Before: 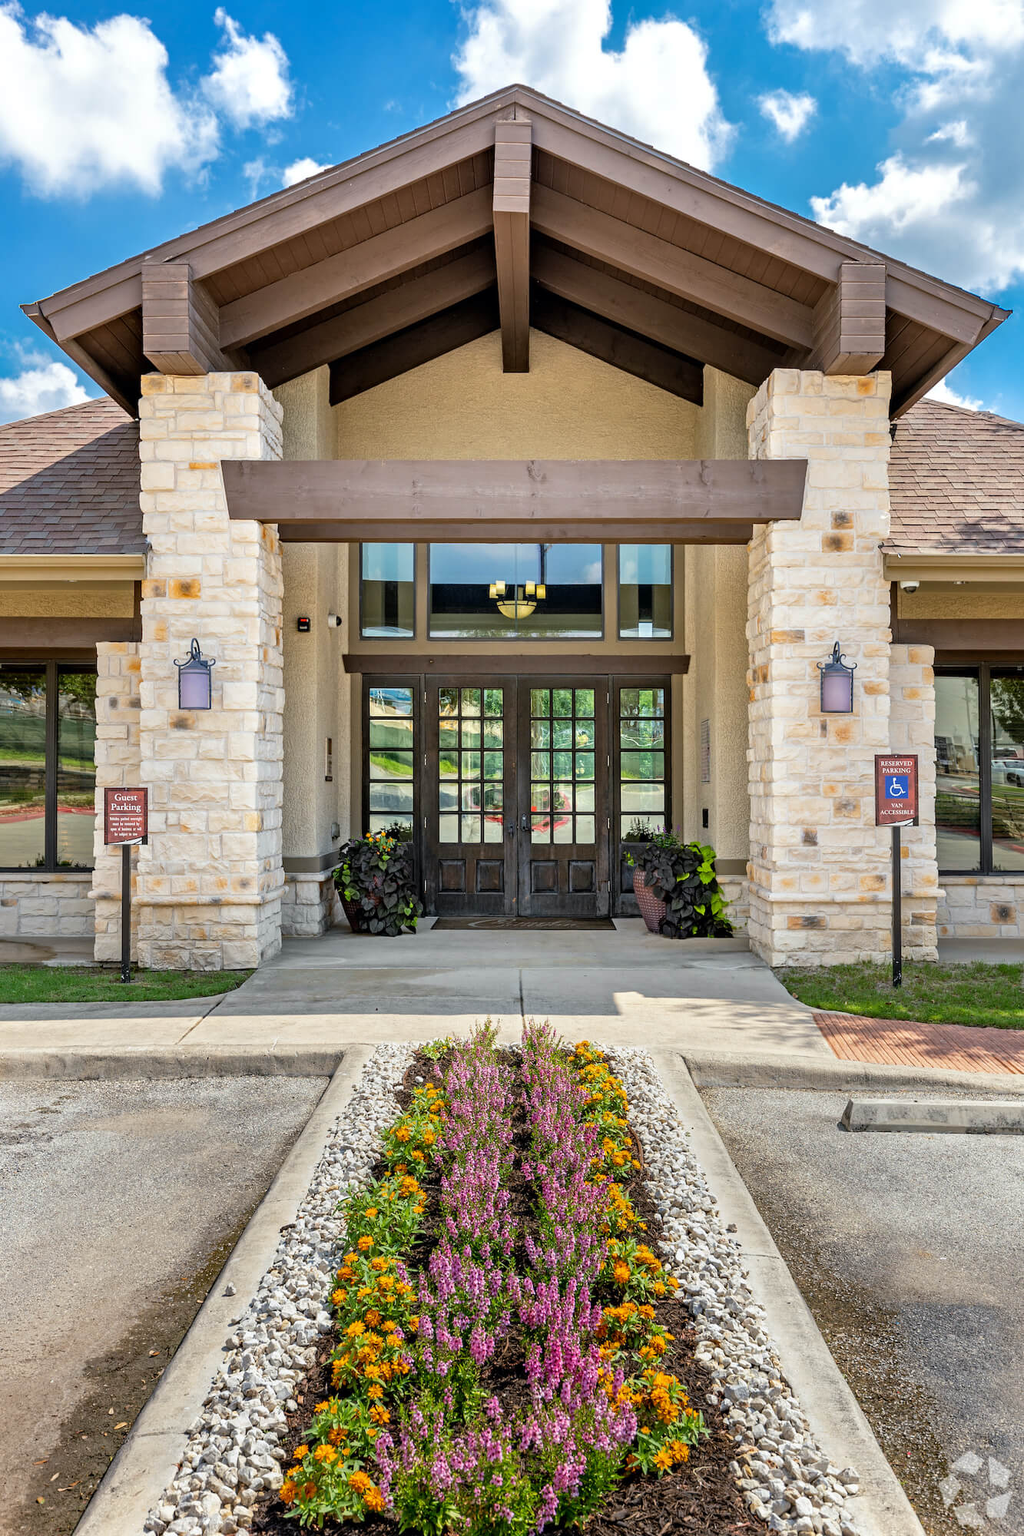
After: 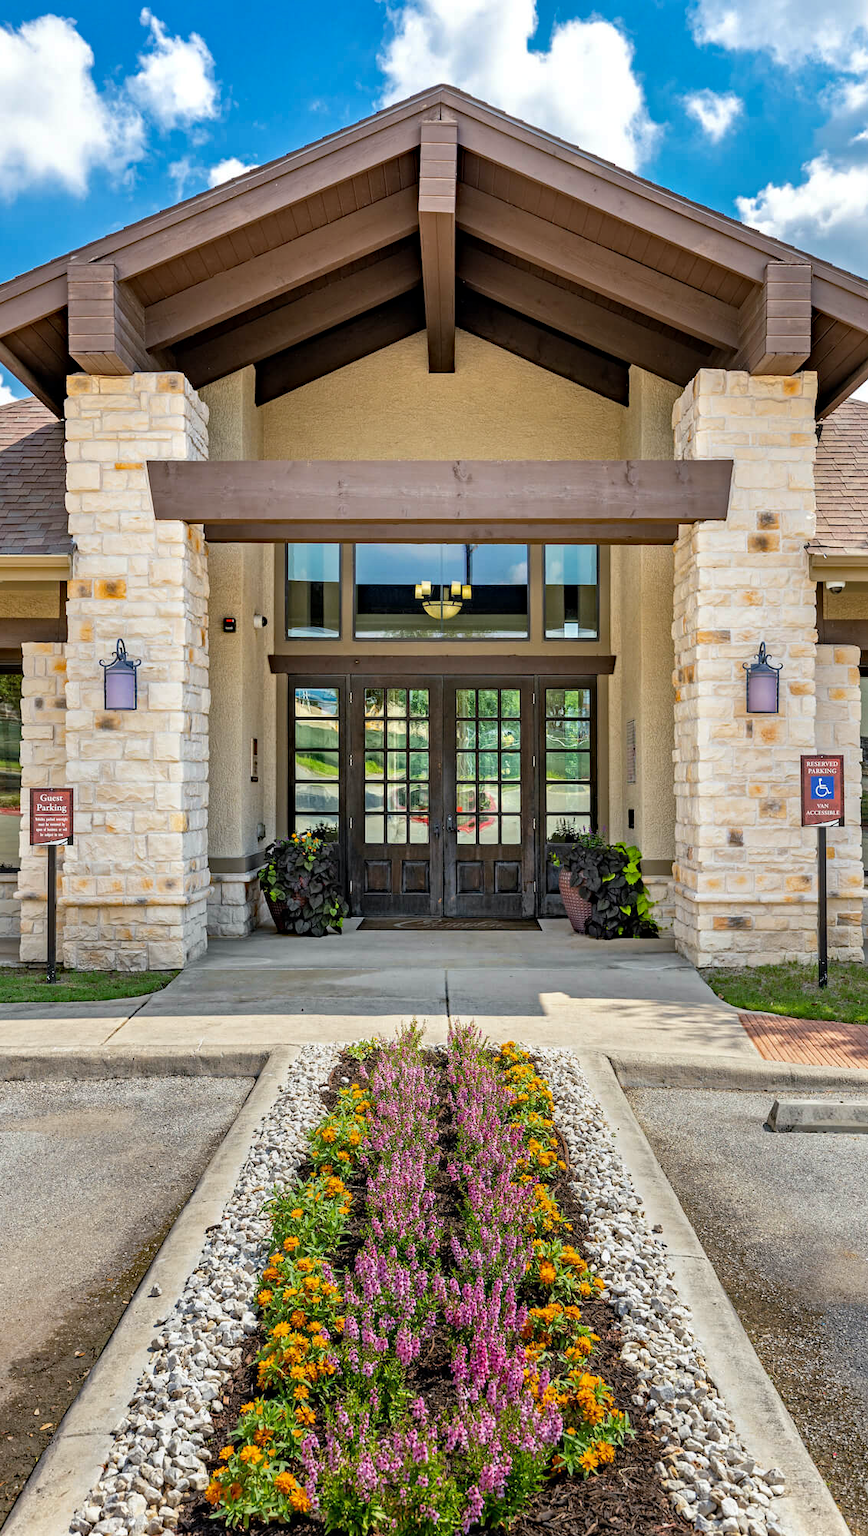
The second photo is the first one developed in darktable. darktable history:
haze removal: on, module defaults
crop: left 7.319%, right 7.869%
